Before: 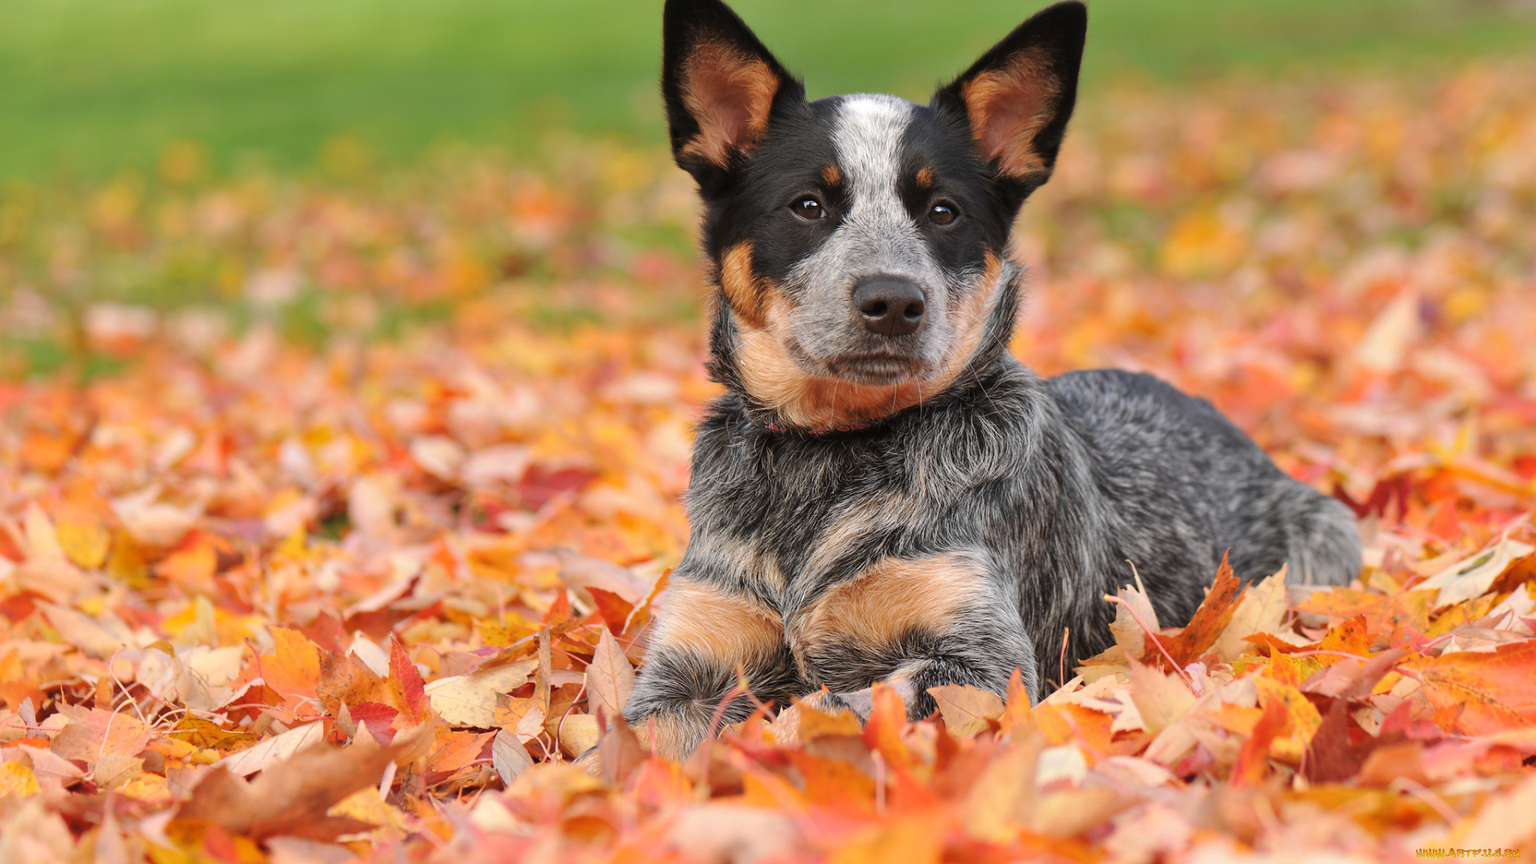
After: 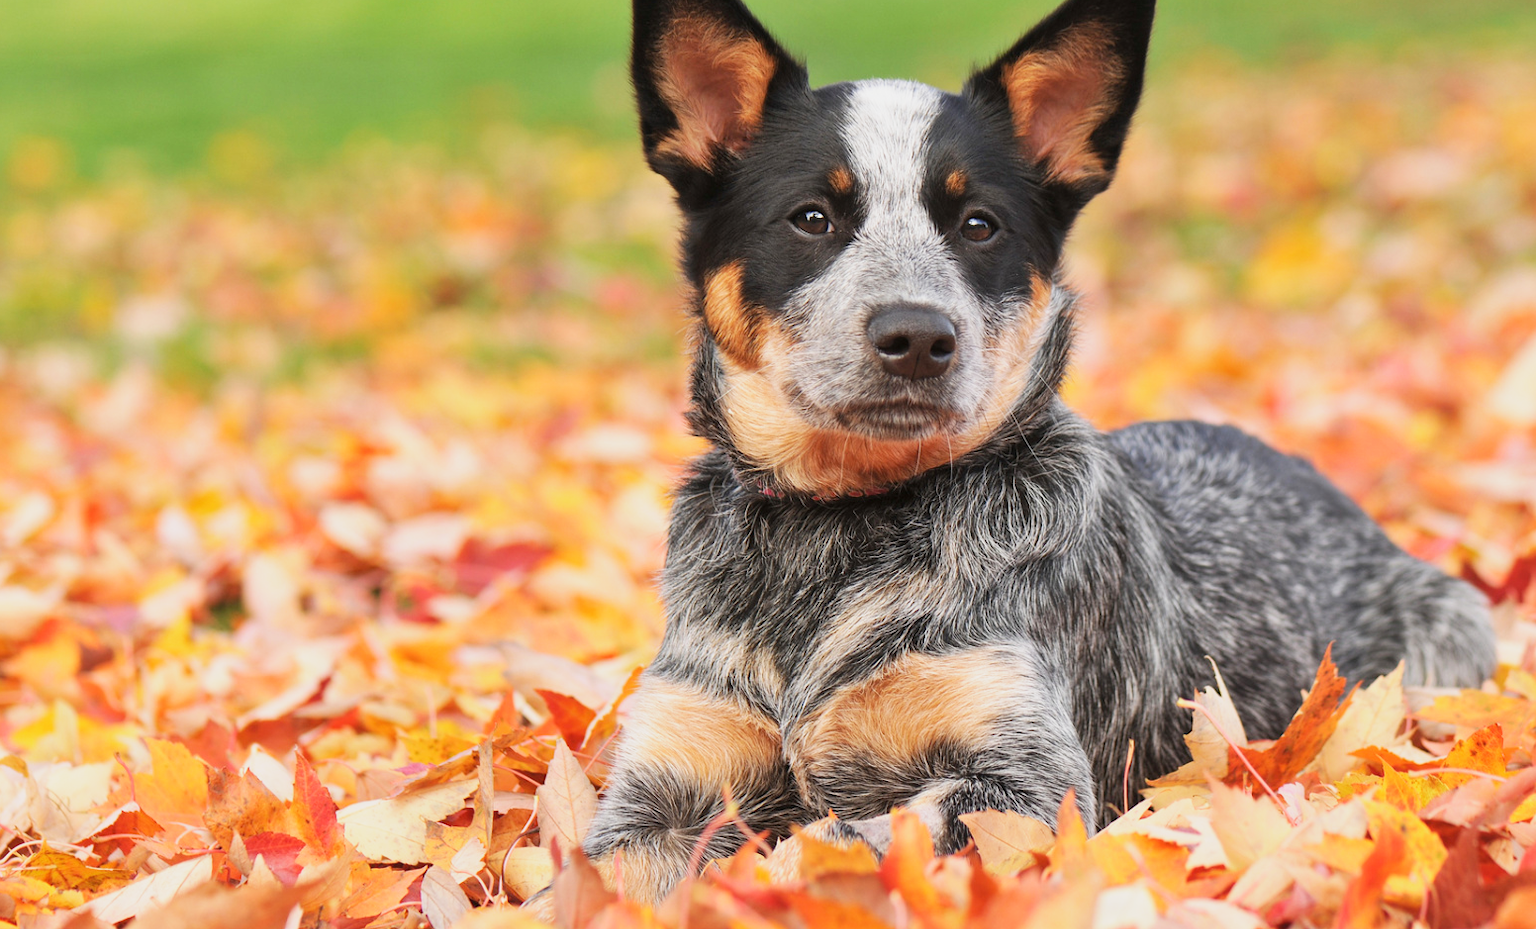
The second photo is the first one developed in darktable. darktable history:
crop: left 9.929%, top 3.475%, right 9.188%, bottom 9.529%
base curve: curves: ch0 [(0, 0) (0.088, 0.125) (0.176, 0.251) (0.354, 0.501) (0.613, 0.749) (1, 0.877)], preserve colors none
